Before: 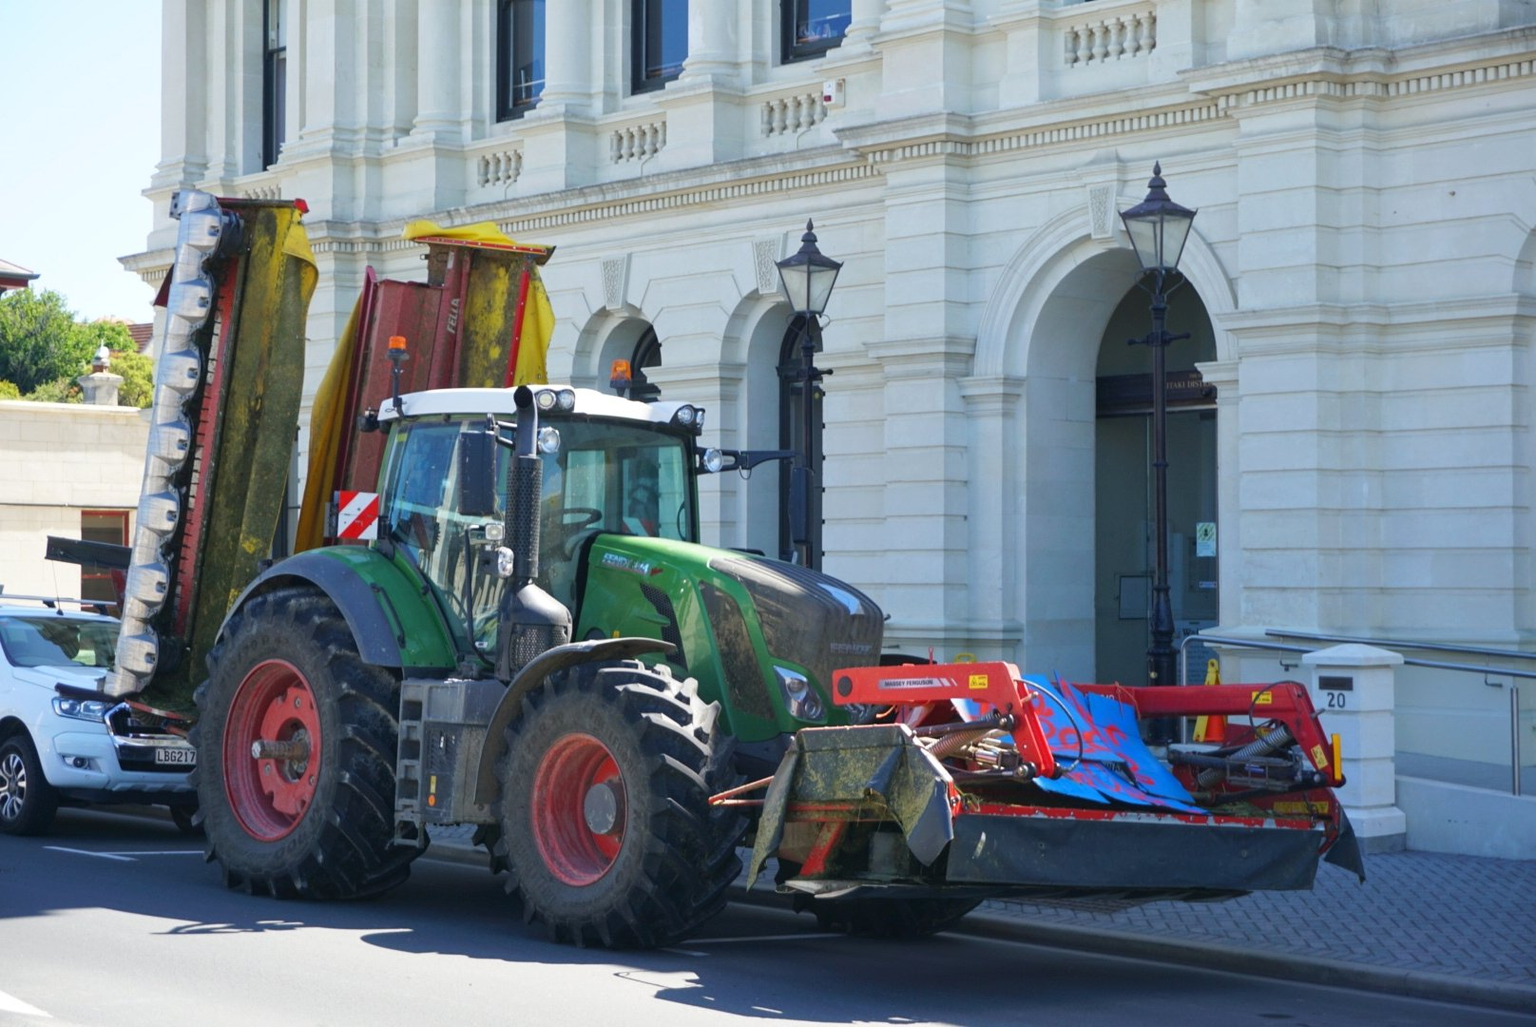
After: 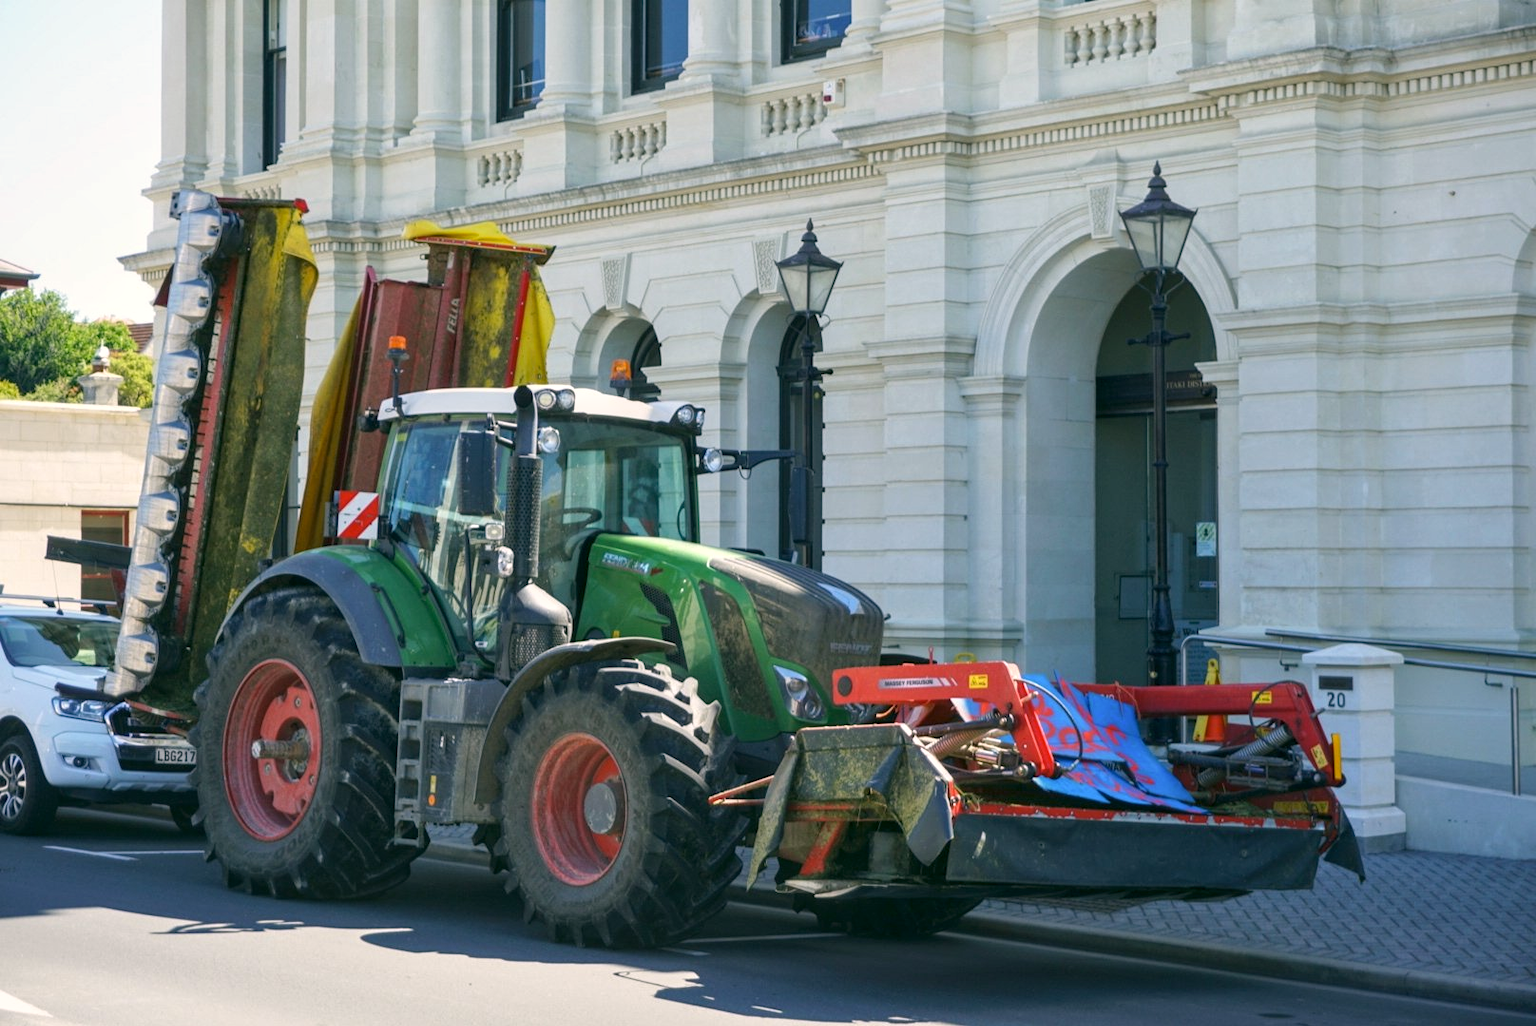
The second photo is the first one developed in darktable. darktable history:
local contrast: on, module defaults
color correction: highlights a* 4.02, highlights b* 4.98, shadows a* -7.55, shadows b* 4.98
